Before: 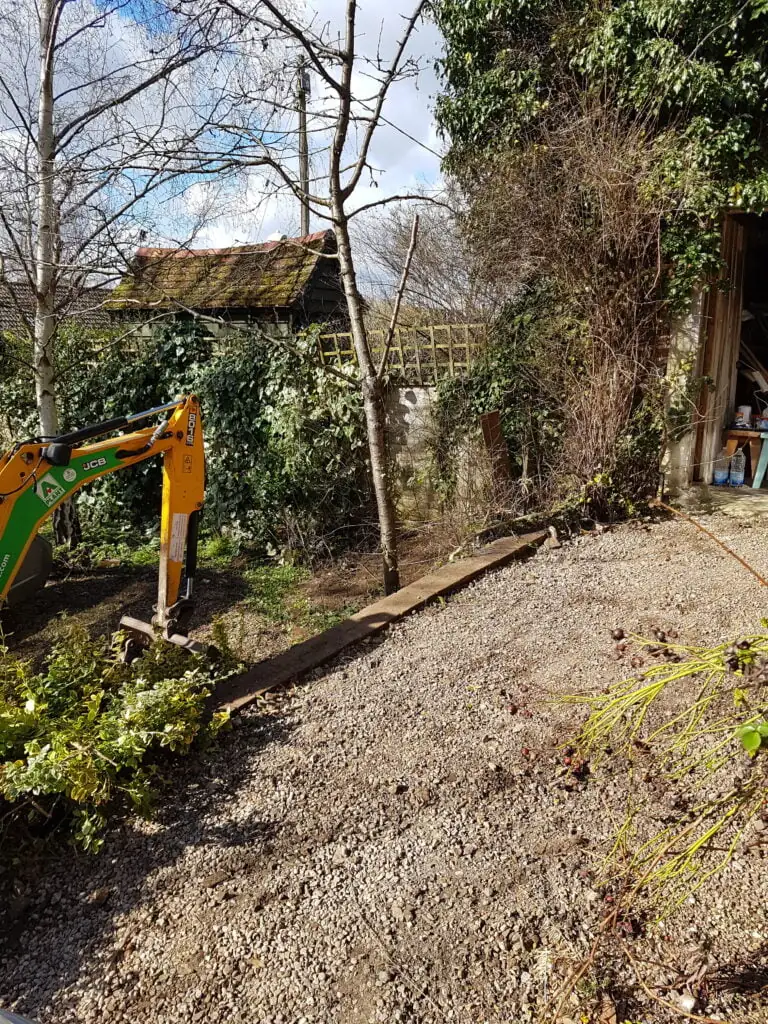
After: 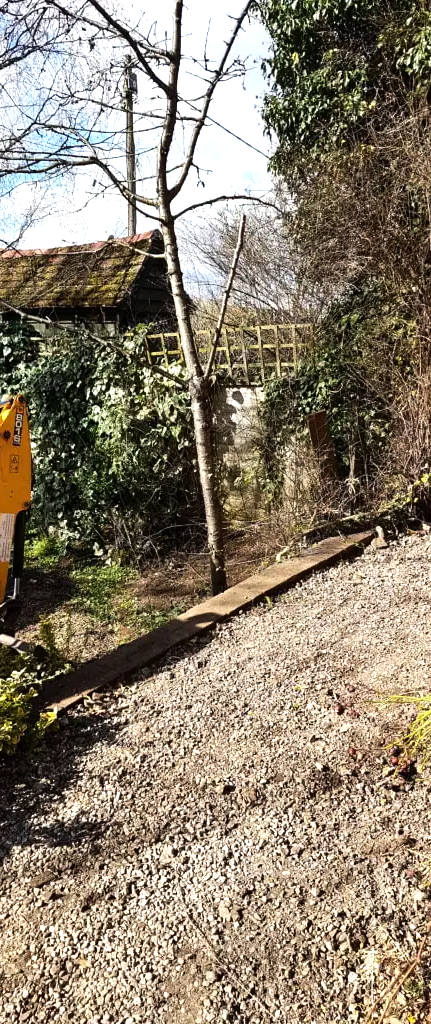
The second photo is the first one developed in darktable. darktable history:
tone equalizer: -8 EV -0.738 EV, -7 EV -0.711 EV, -6 EV -0.568 EV, -5 EV -0.379 EV, -3 EV 0.389 EV, -2 EV 0.6 EV, -1 EV 0.675 EV, +0 EV 0.764 EV, edges refinement/feathering 500, mask exposure compensation -1.57 EV, preserve details no
levels: mode automatic, levels [0, 0.499, 1]
crop and rotate: left 22.562%, right 21.31%
